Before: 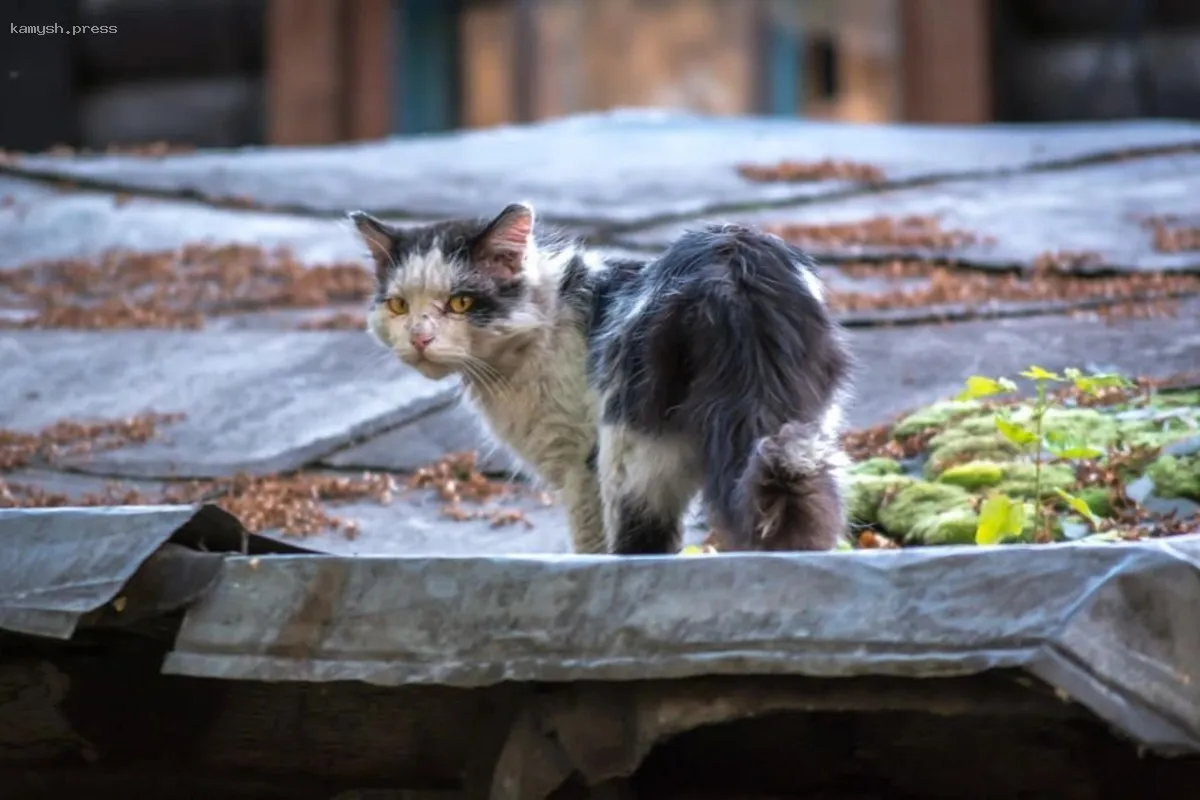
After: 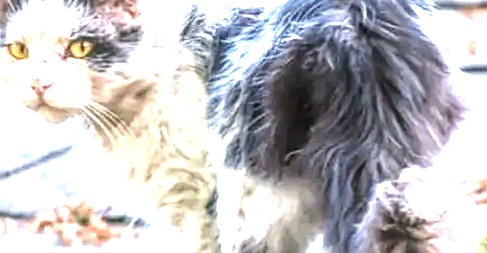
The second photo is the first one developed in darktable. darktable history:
exposure: black level correction 0, exposure 1.477 EV, compensate exposure bias true, compensate highlight preservation false
sharpen: on, module defaults
tone equalizer: -8 EV -0.721 EV, -7 EV -0.735 EV, -6 EV -0.596 EV, -5 EV -0.396 EV, -3 EV 0.384 EV, -2 EV 0.6 EV, -1 EV 0.694 EV, +0 EV 0.76 EV, mask exposure compensation -0.5 EV
crop: left 31.728%, top 31.923%, right 27.626%, bottom 36.335%
local contrast: highlights 3%, shadows 6%, detail 133%
